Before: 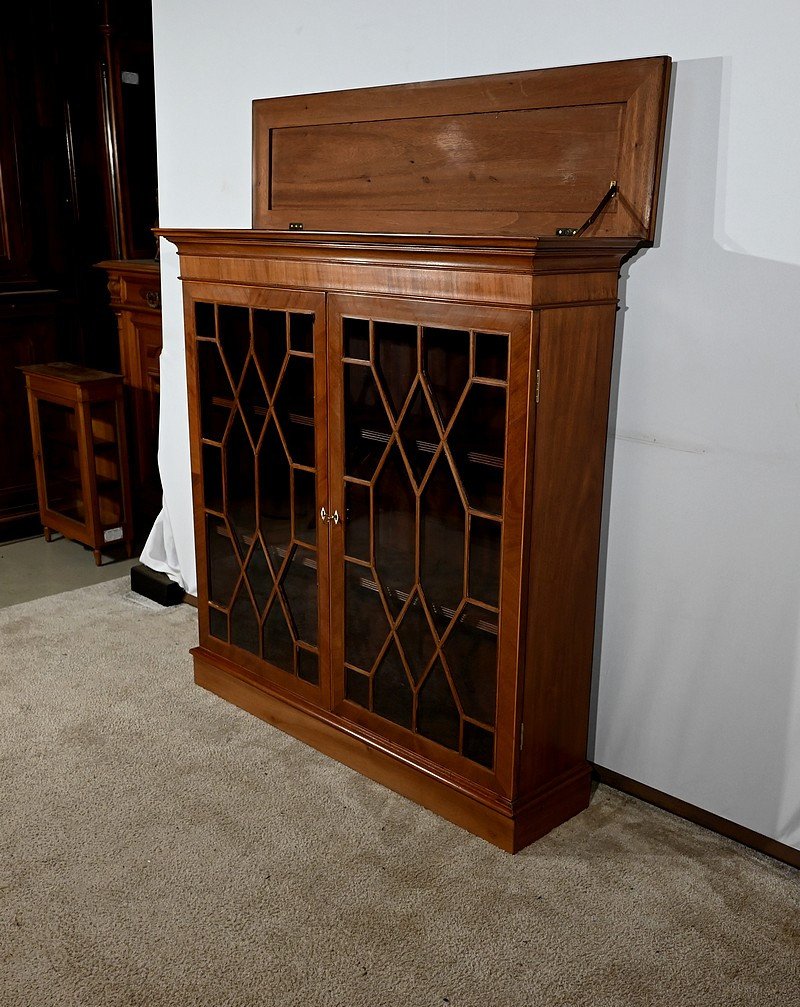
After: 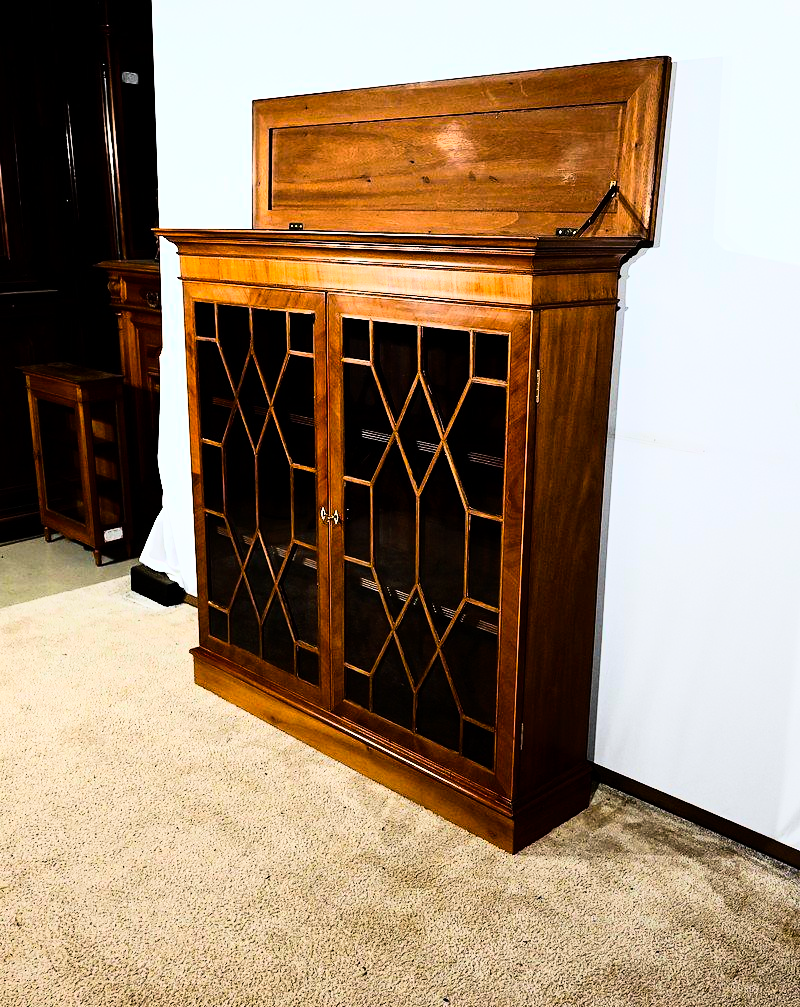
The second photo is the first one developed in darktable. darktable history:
white balance: red 0.988, blue 1.017
rgb curve: curves: ch0 [(0, 0) (0.21, 0.15) (0.24, 0.21) (0.5, 0.75) (0.75, 0.96) (0.89, 0.99) (1, 1)]; ch1 [(0, 0.02) (0.21, 0.13) (0.25, 0.2) (0.5, 0.67) (0.75, 0.9) (0.89, 0.97) (1, 1)]; ch2 [(0, 0.02) (0.21, 0.13) (0.25, 0.2) (0.5, 0.67) (0.75, 0.9) (0.89, 0.97) (1, 1)], compensate middle gray true
exposure: exposure 0.191 EV, compensate highlight preservation false
color balance rgb: perceptual saturation grading › global saturation 25%, perceptual brilliance grading › mid-tones 10%, perceptual brilliance grading › shadows 15%, global vibrance 20%
